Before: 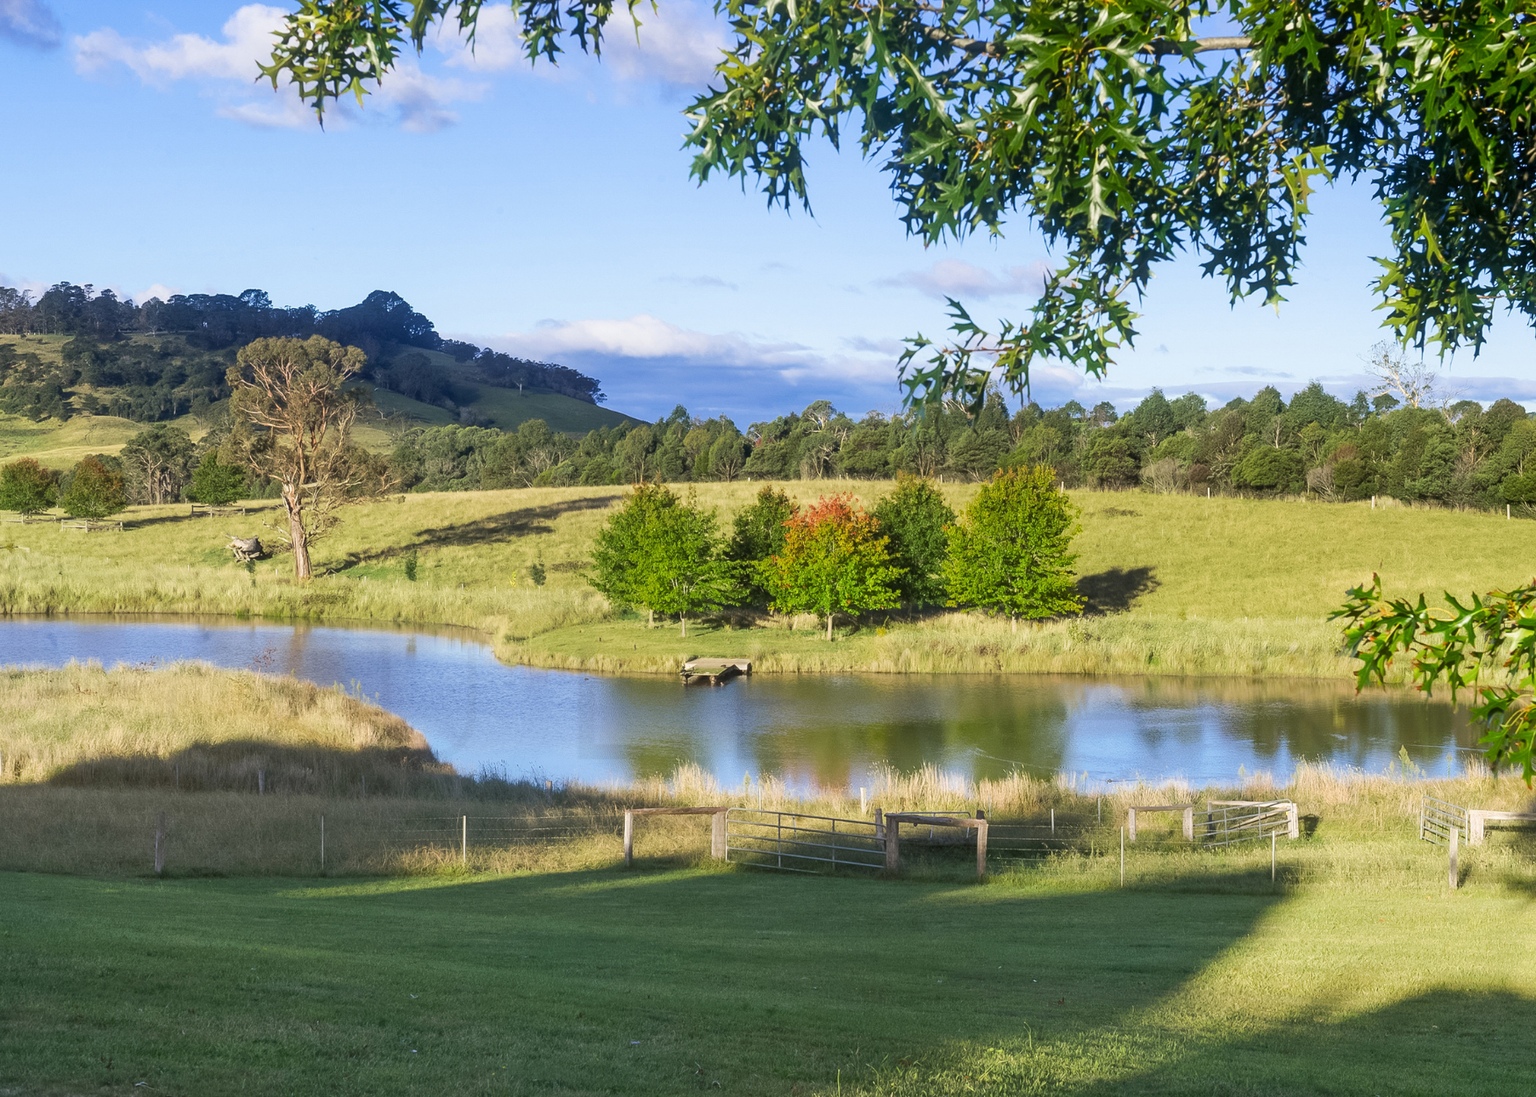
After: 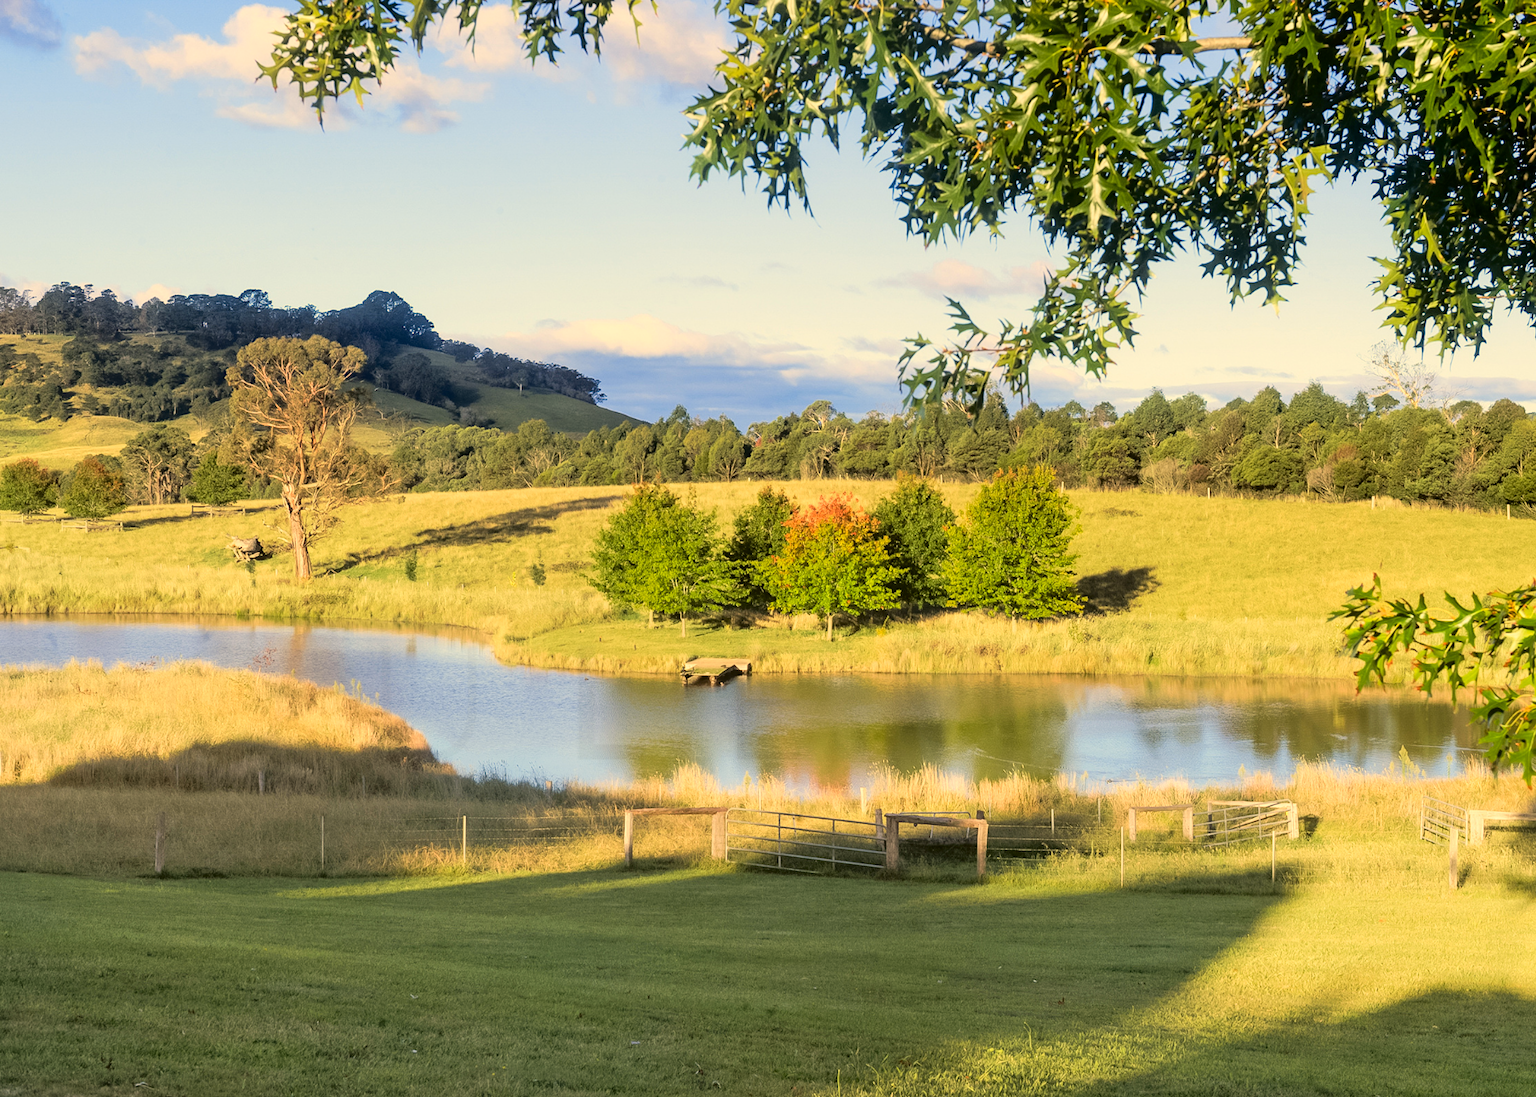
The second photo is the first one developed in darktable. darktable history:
white balance: red 1.123, blue 0.83
tone curve: curves: ch0 [(0, 0) (0.058, 0.039) (0.168, 0.123) (0.282, 0.327) (0.45, 0.534) (0.676, 0.751) (0.89, 0.919) (1, 1)]; ch1 [(0, 0) (0.094, 0.081) (0.285, 0.299) (0.385, 0.403) (0.447, 0.455) (0.495, 0.496) (0.544, 0.552) (0.589, 0.612) (0.722, 0.728) (1, 1)]; ch2 [(0, 0) (0.257, 0.217) (0.43, 0.421) (0.498, 0.507) (0.531, 0.544) (0.56, 0.579) (0.625, 0.66) (1, 1)], color space Lab, independent channels, preserve colors none
